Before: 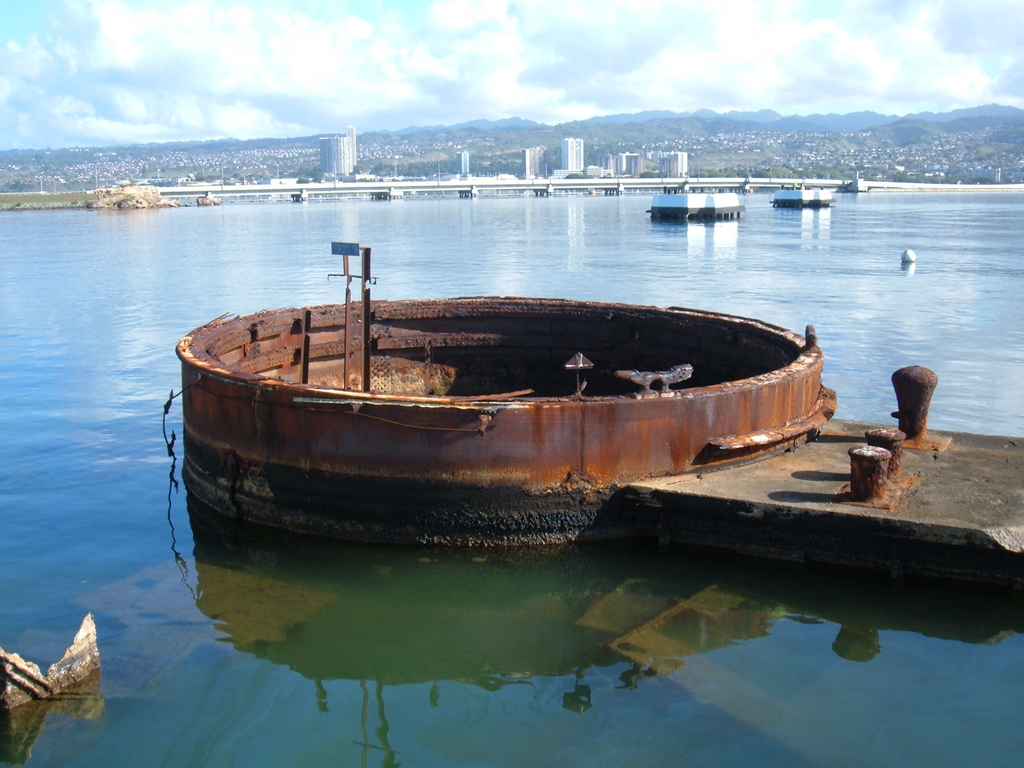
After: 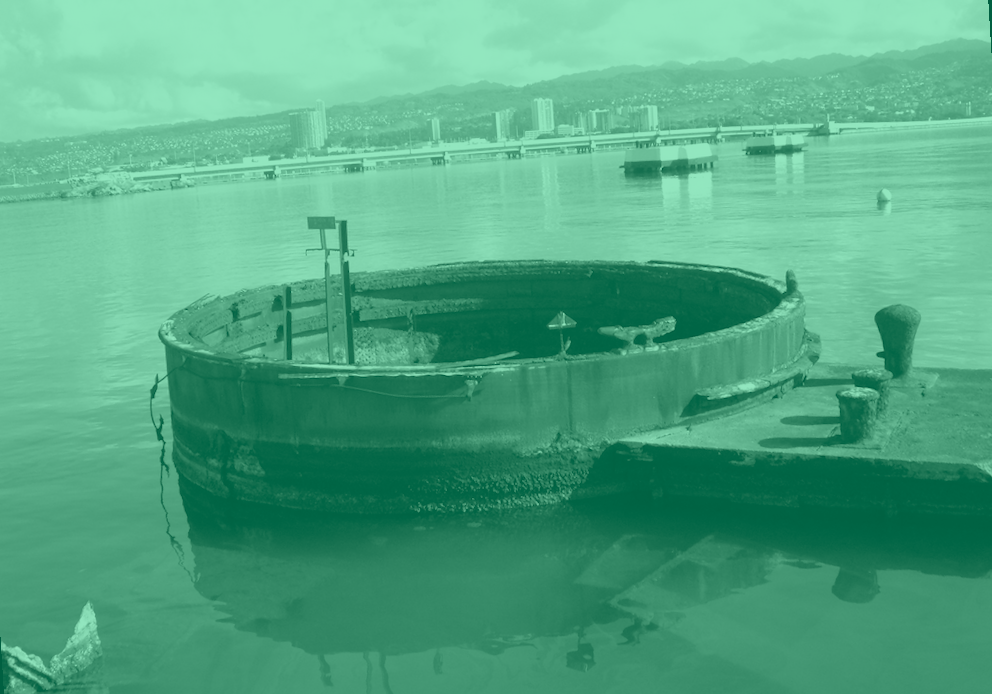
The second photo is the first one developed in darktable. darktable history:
colorize: hue 147.6°, saturation 65%, lightness 21.64%
rotate and perspective: rotation -3.52°, crop left 0.036, crop right 0.964, crop top 0.081, crop bottom 0.919
